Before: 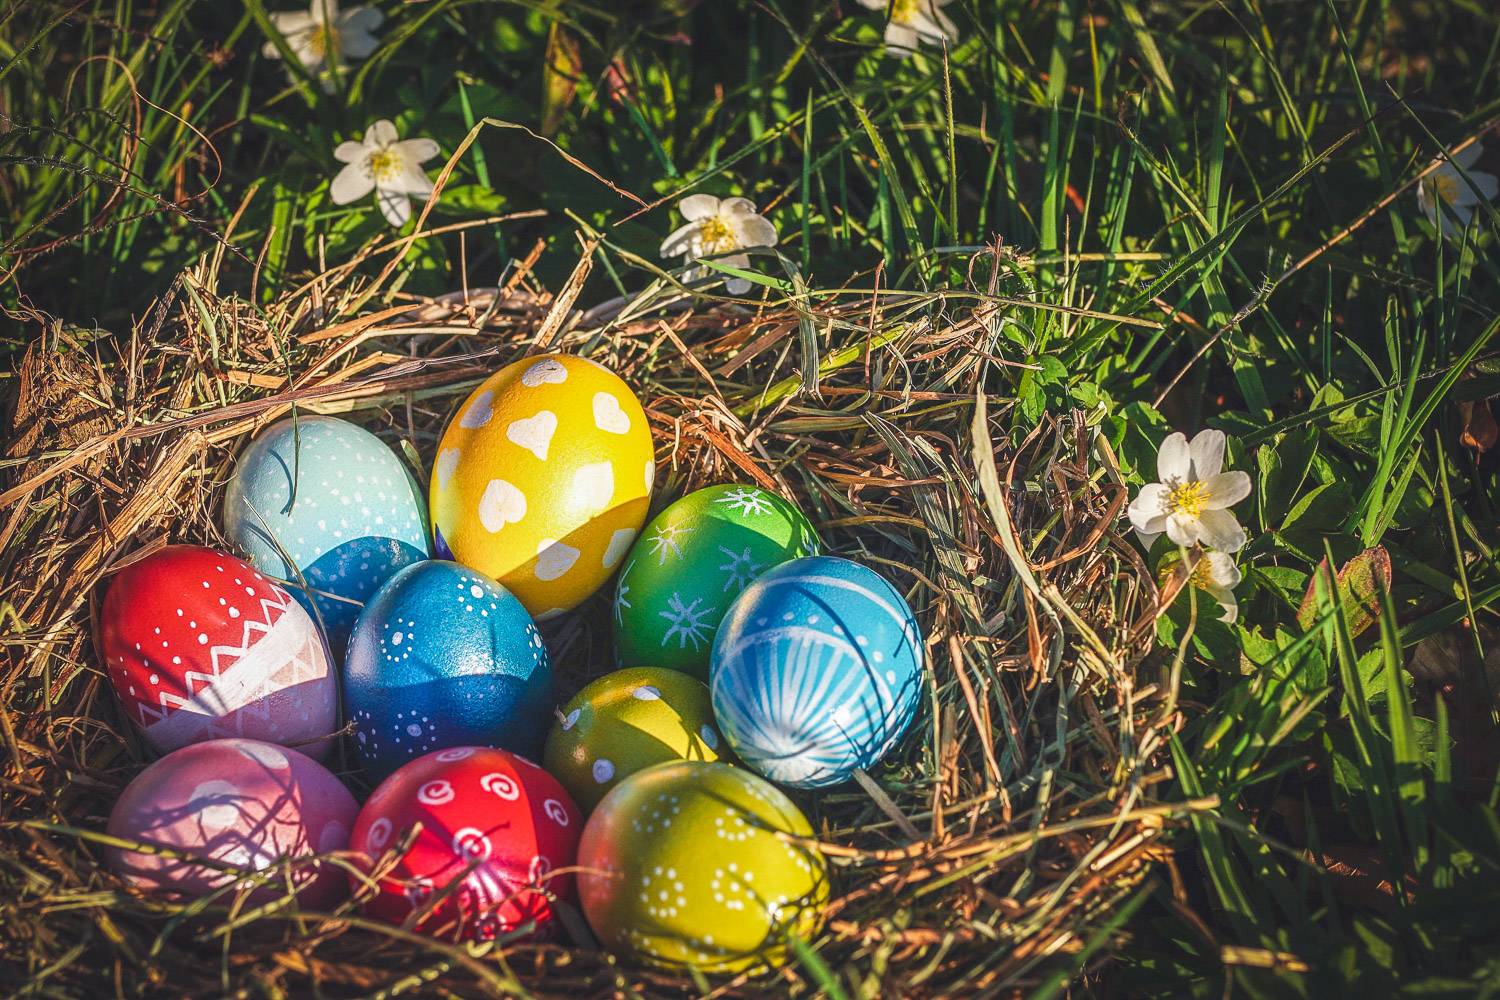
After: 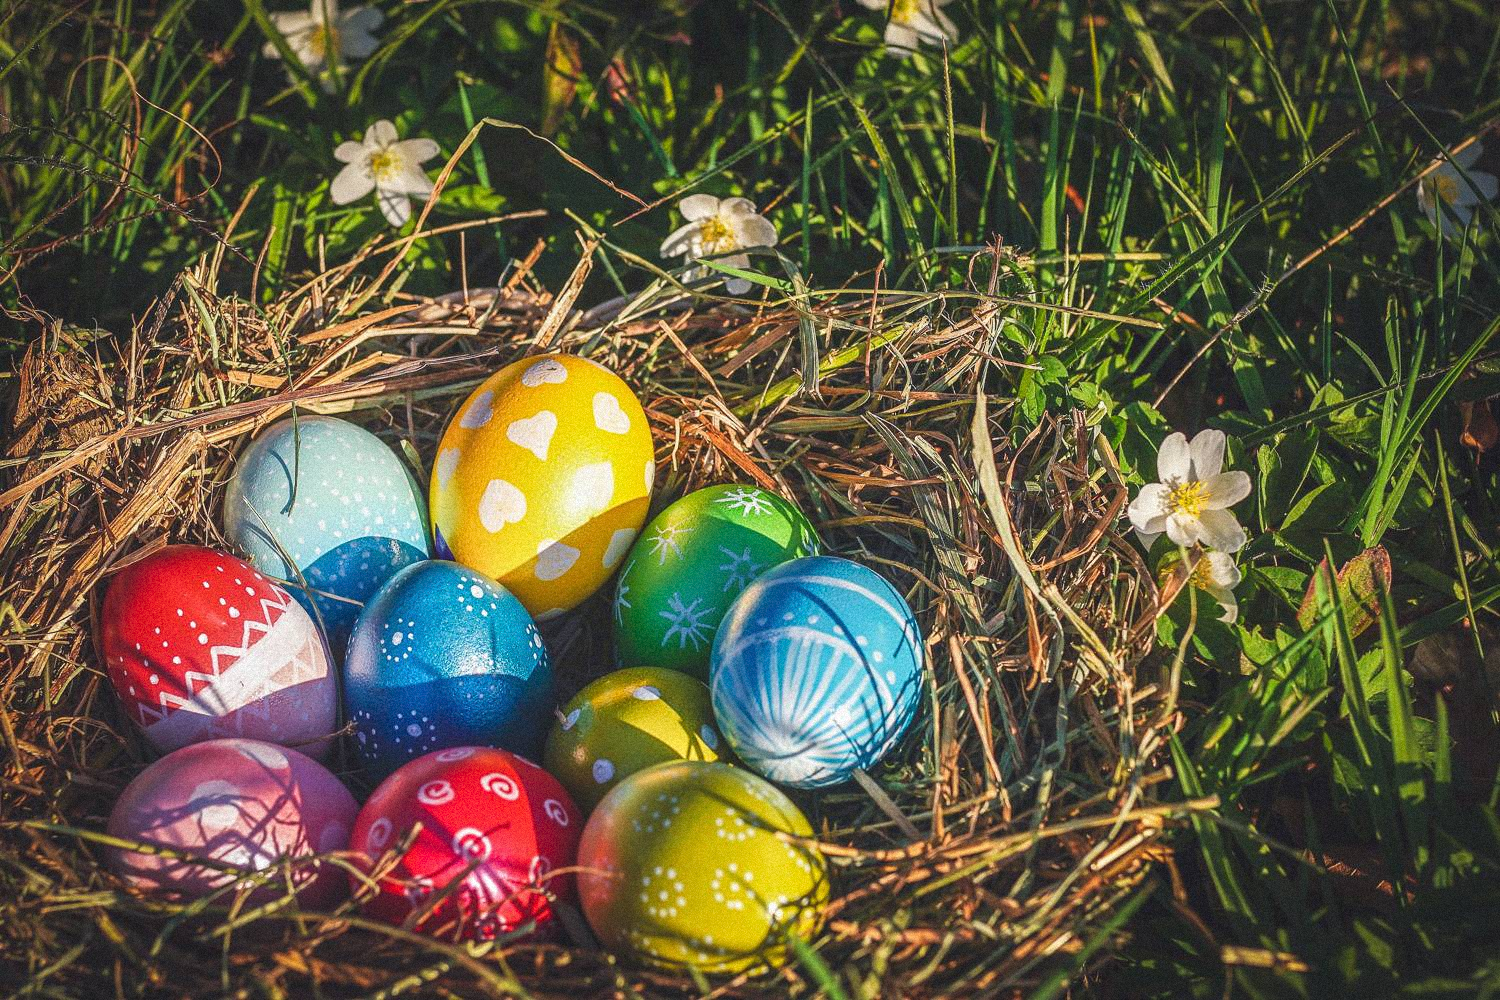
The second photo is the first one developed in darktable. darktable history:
local contrast: mode bilateral grid, contrast 100, coarseness 100, detail 94%, midtone range 0.2
grain: mid-tones bias 0%
